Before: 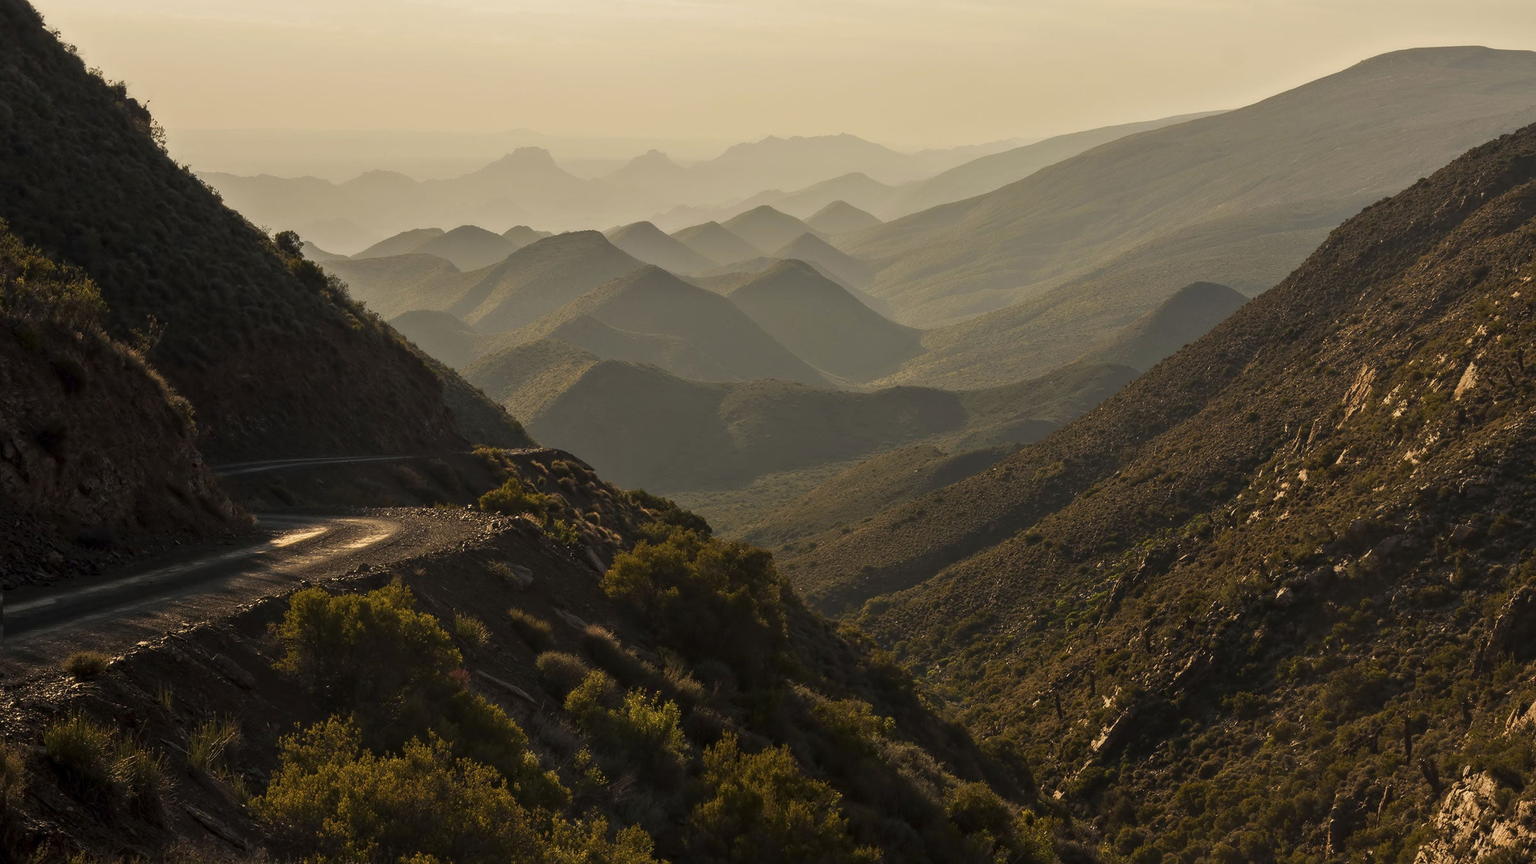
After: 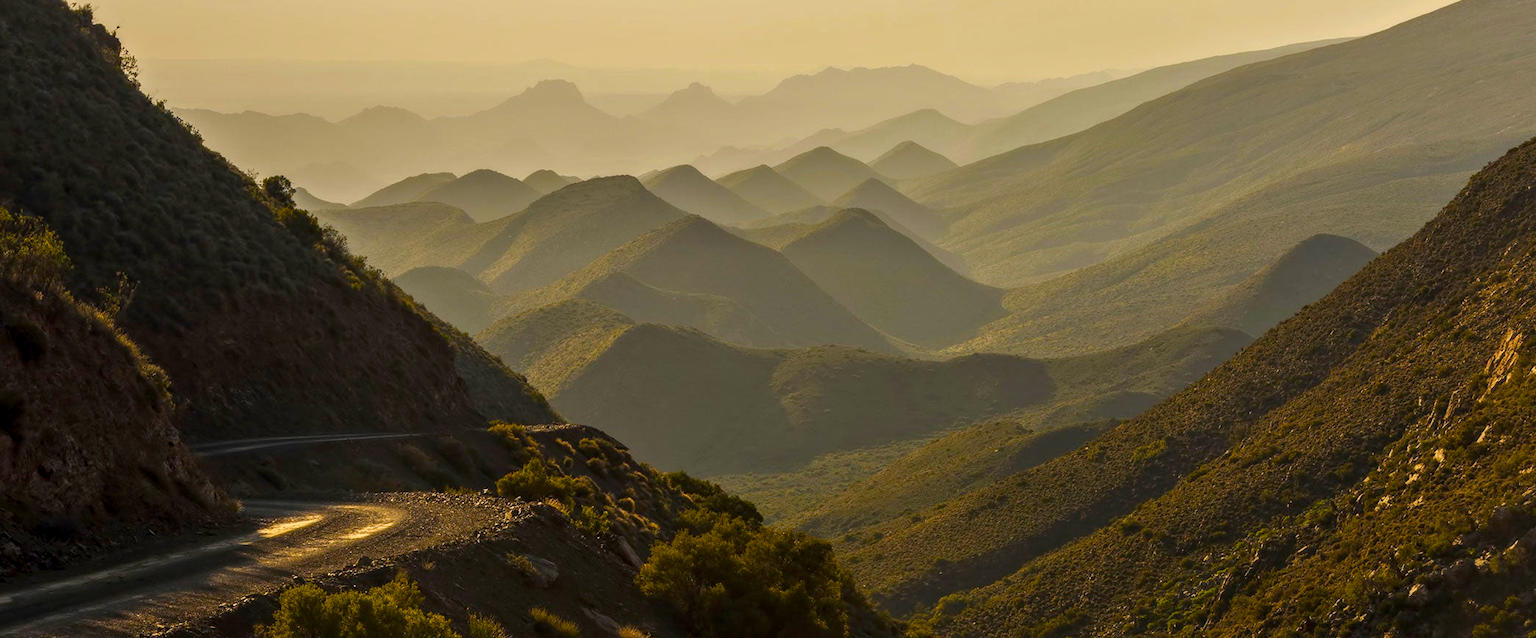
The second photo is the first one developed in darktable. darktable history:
color balance rgb: perceptual saturation grading › global saturation 36.252%, perceptual saturation grading › shadows 35.764%, global vibrance 20%
crop: left 2.983%, top 8.965%, right 9.634%, bottom 26.431%
local contrast: detail 130%
